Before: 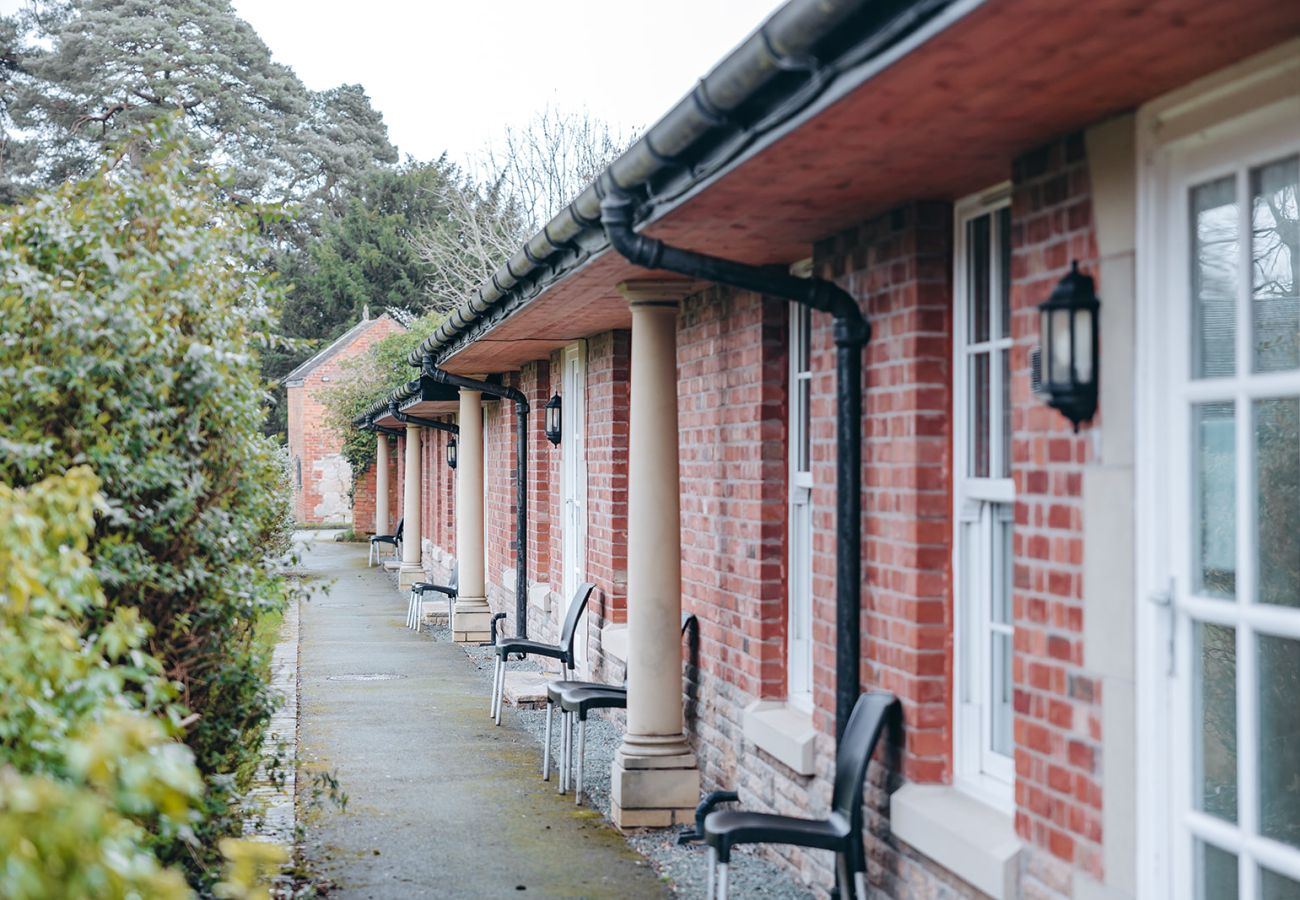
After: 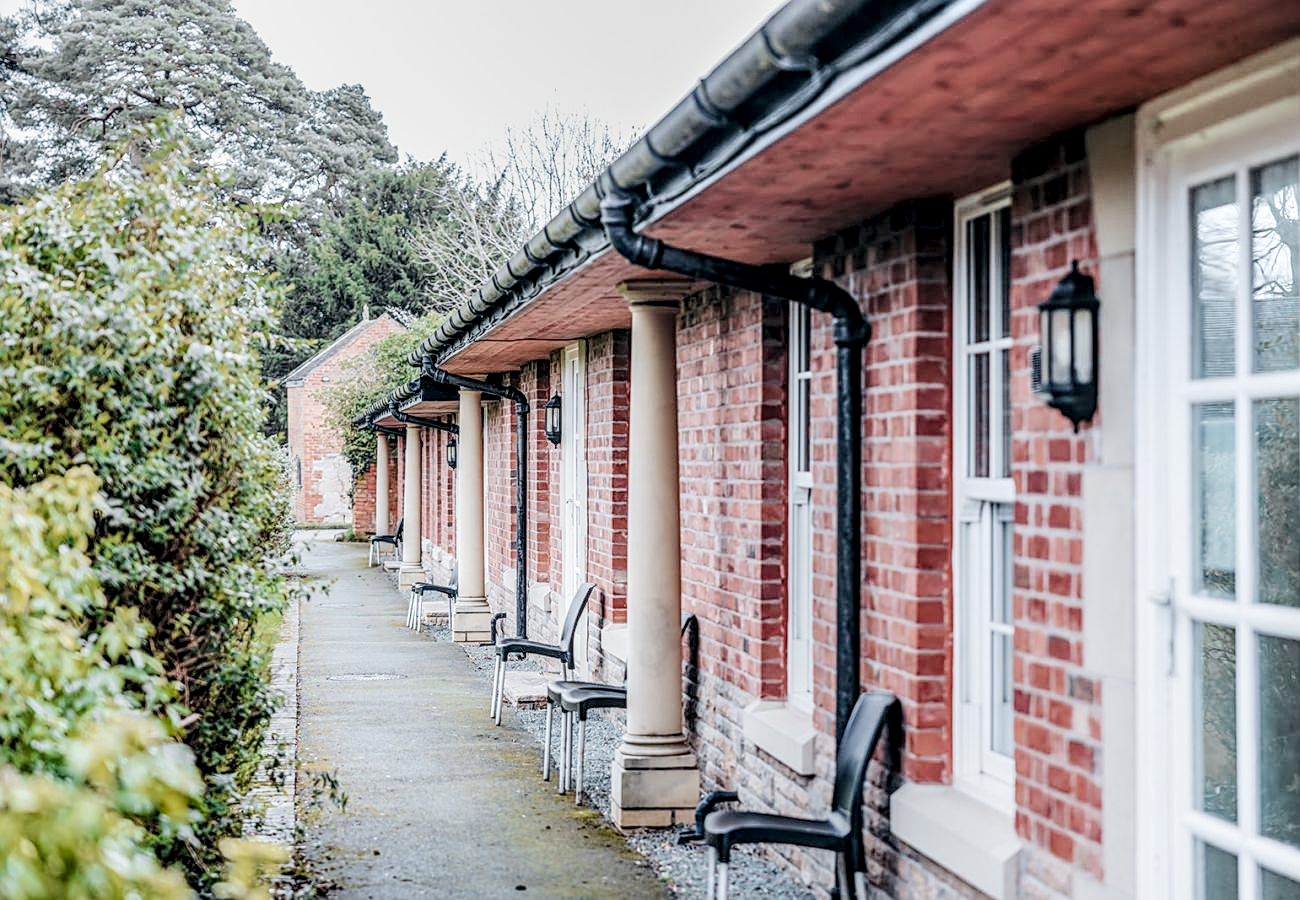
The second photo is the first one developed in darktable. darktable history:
filmic rgb: black relative exposure -7.65 EV, white relative exposure 4.56 EV, hardness 3.61, color science v5 (2021), contrast in shadows safe, contrast in highlights safe
local contrast: highlights 3%, shadows 3%, detail 182%
tone equalizer: edges refinement/feathering 500, mask exposure compensation -1.57 EV, preserve details no
sharpen: on, module defaults
exposure: black level correction 0, exposure 0.692 EV, compensate highlight preservation false
